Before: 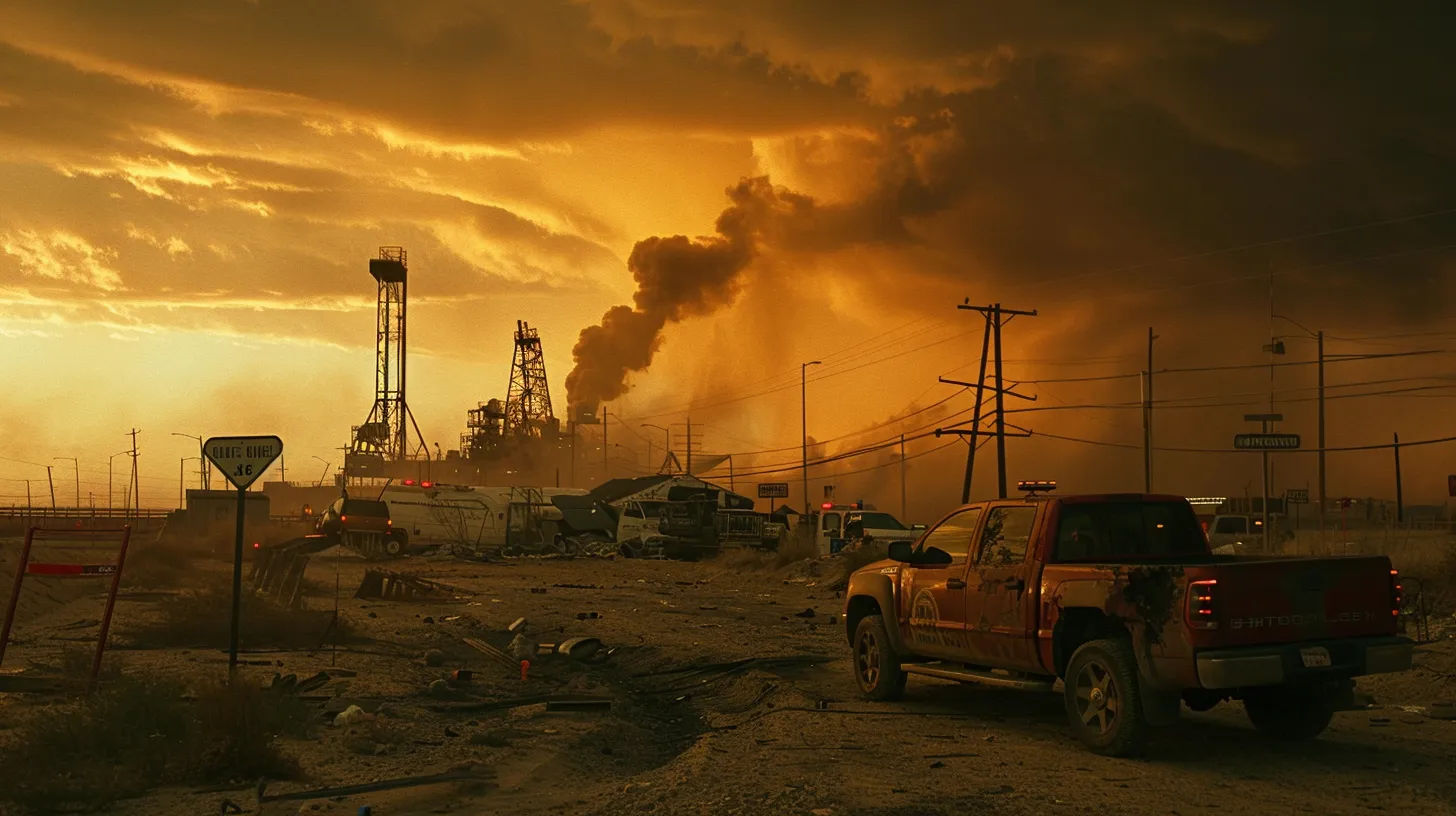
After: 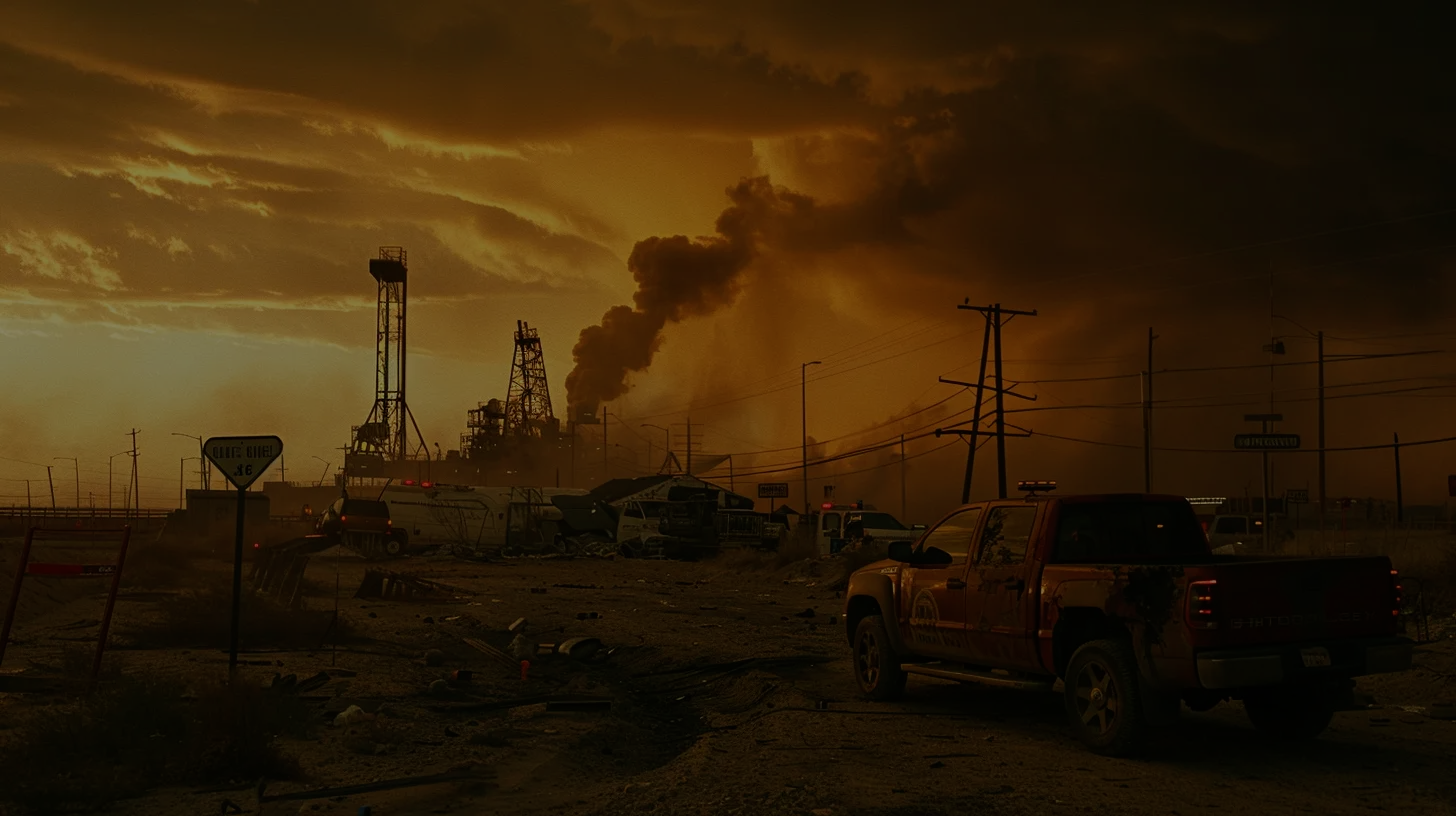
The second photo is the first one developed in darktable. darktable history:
tone equalizer: on, module defaults
exposure: exposure -2.002 EV, compensate highlight preservation false
